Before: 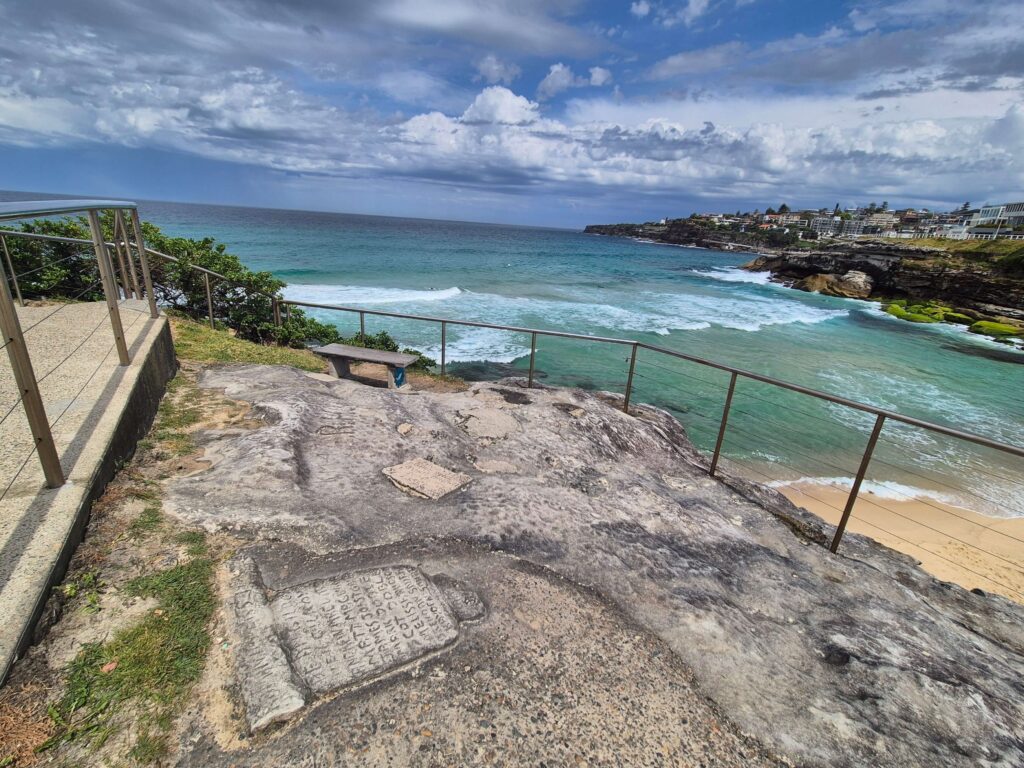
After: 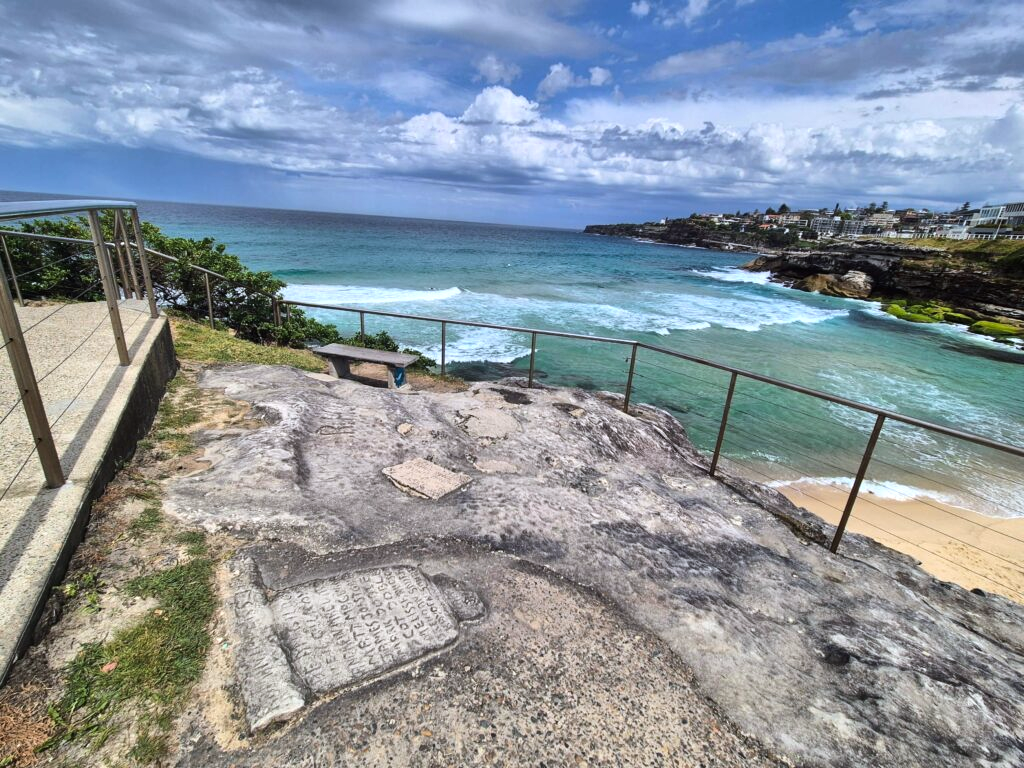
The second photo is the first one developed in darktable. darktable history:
white balance: red 0.98, blue 1.034
tone equalizer: -8 EV -0.417 EV, -7 EV -0.389 EV, -6 EV -0.333 EV, -5 EV -0.222 EV, -3 EV 0.222 EV, -2 EV 0.333 EV, -1 EV 0.389 EV, +0 EV 0.417 EV, edges refinement/feathering 500, mask exposure compensation -1.57 EV, preserve details no
